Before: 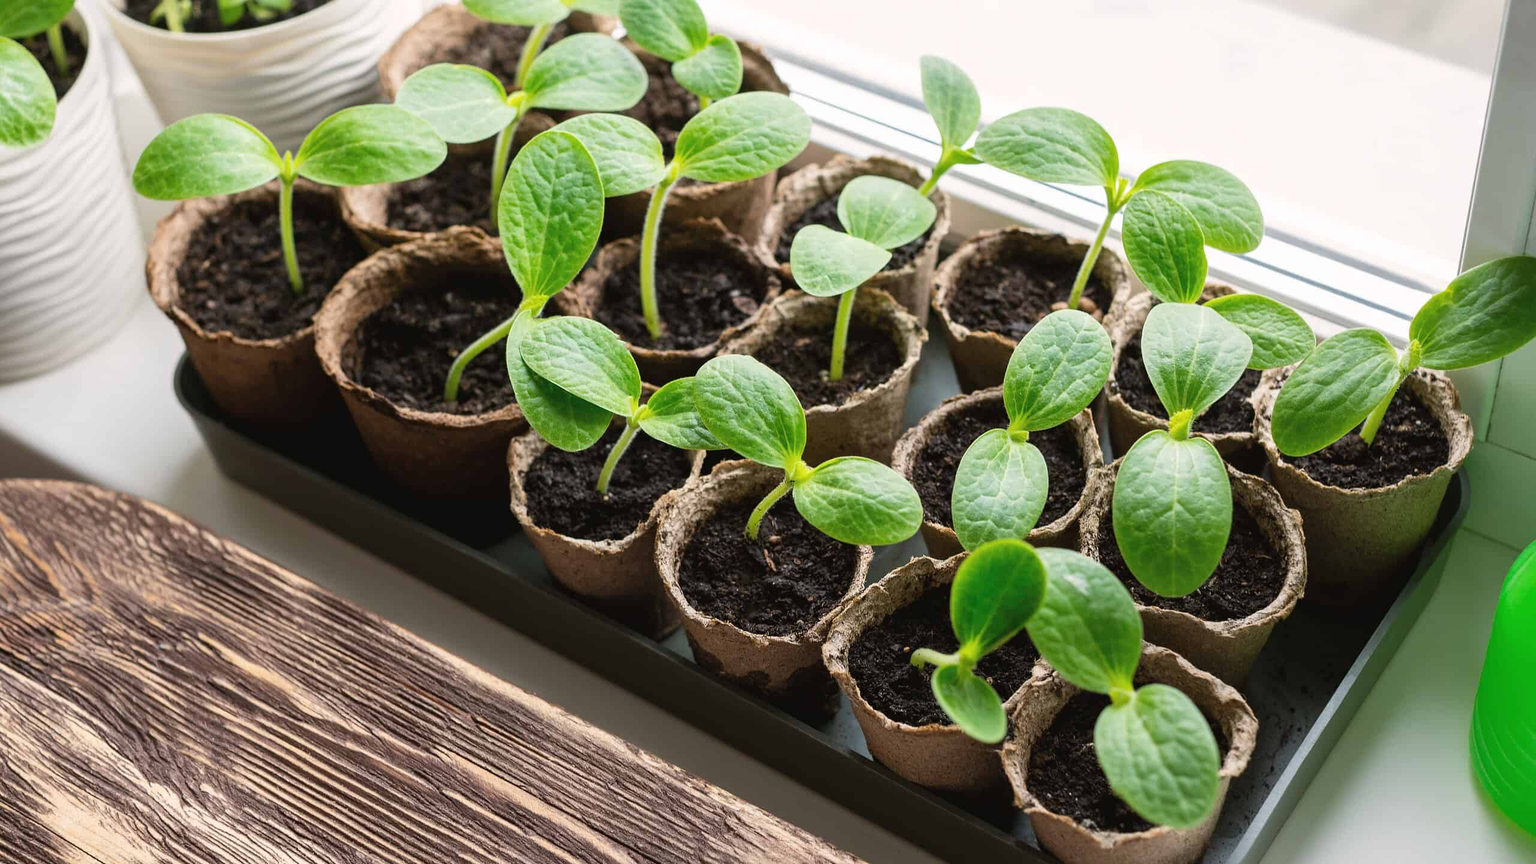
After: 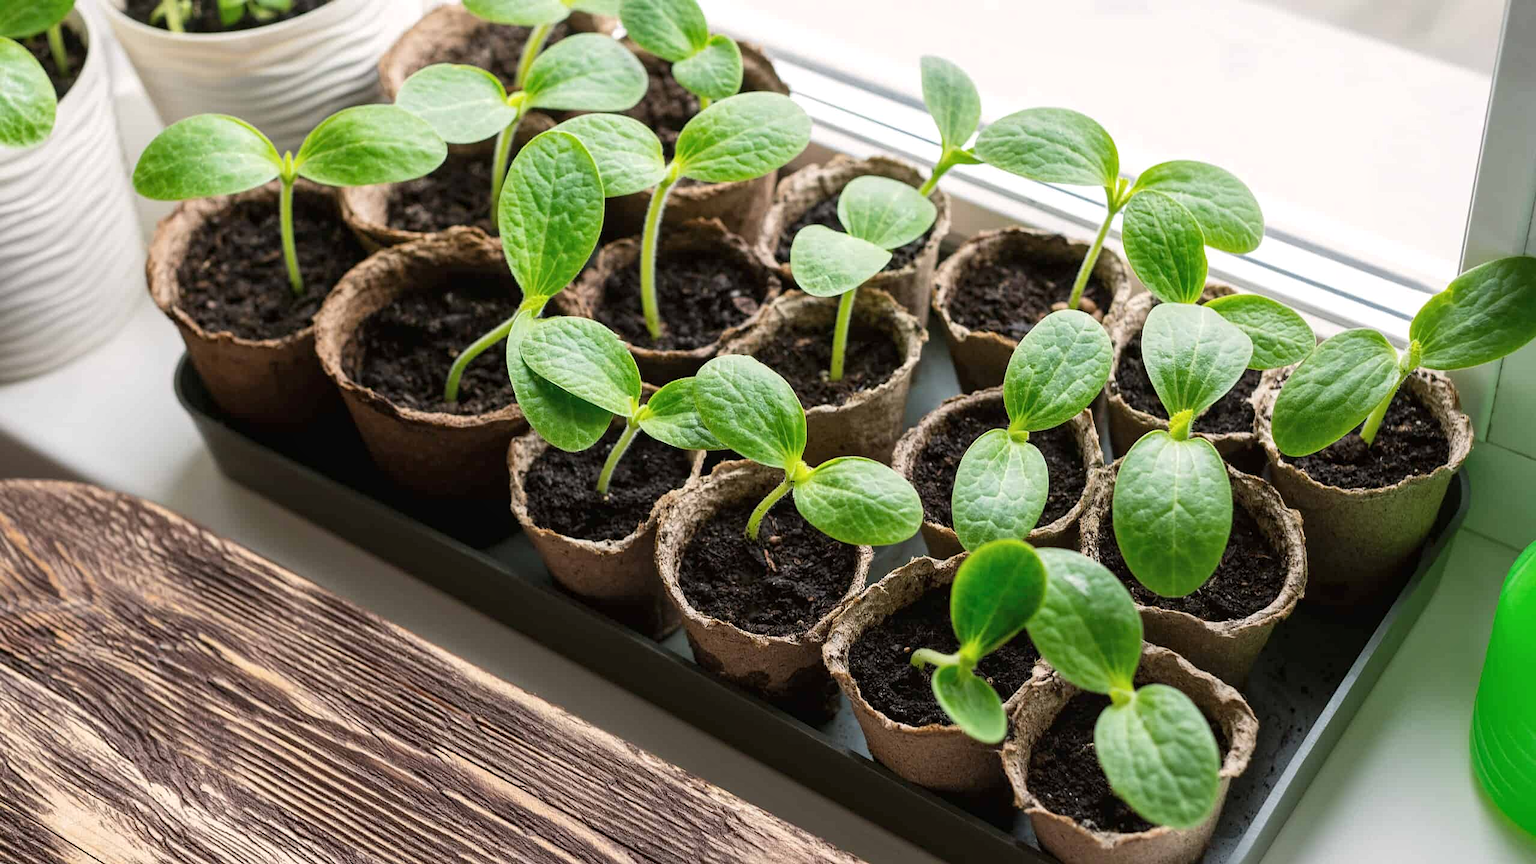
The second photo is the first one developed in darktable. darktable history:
local contrast: highlights 100%, shadows 102%, detail 119%, midtone range 0.2
